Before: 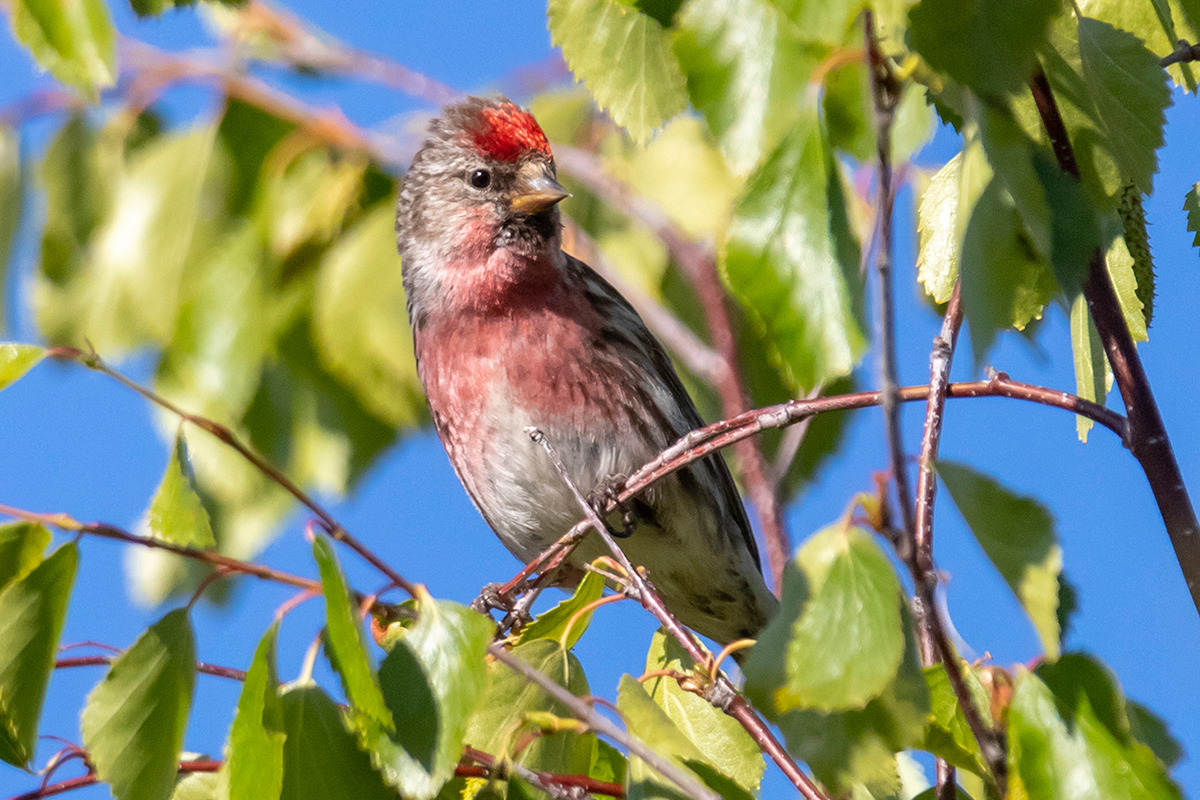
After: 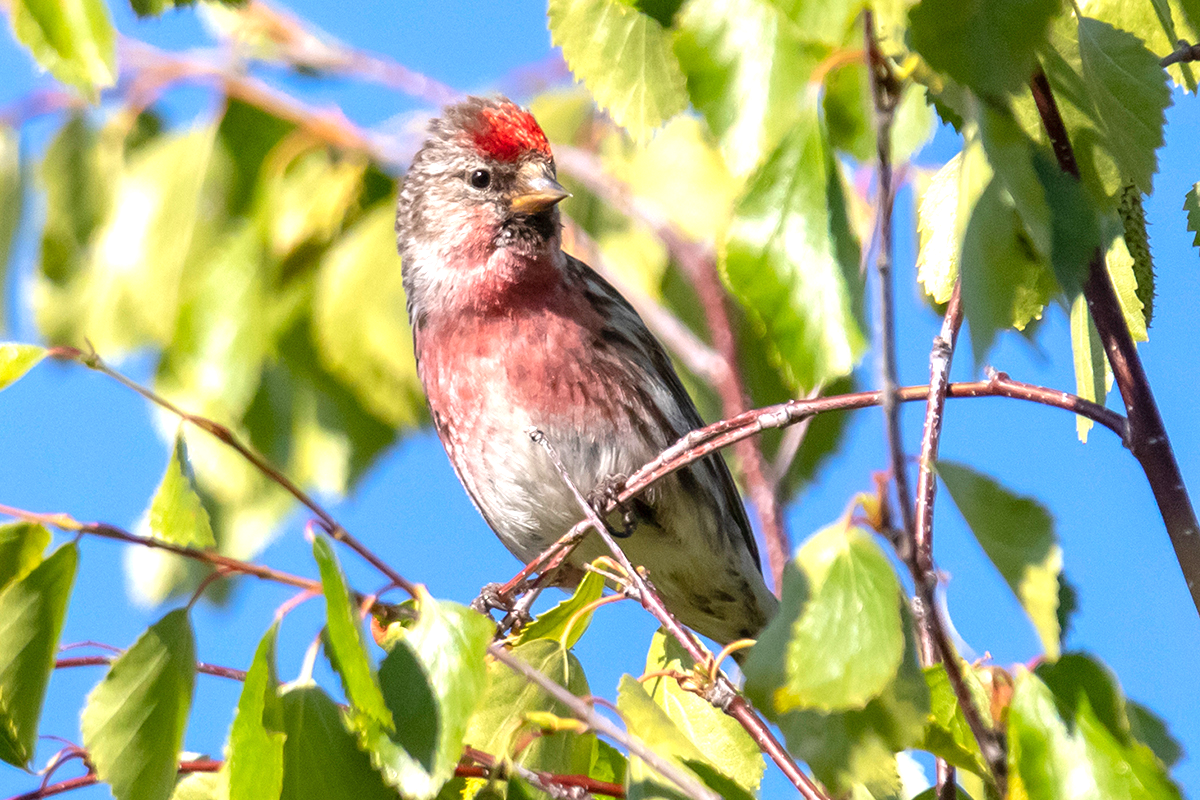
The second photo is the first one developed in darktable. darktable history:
exposure: exposure 0.656 EV, compensate highlight preservation false
